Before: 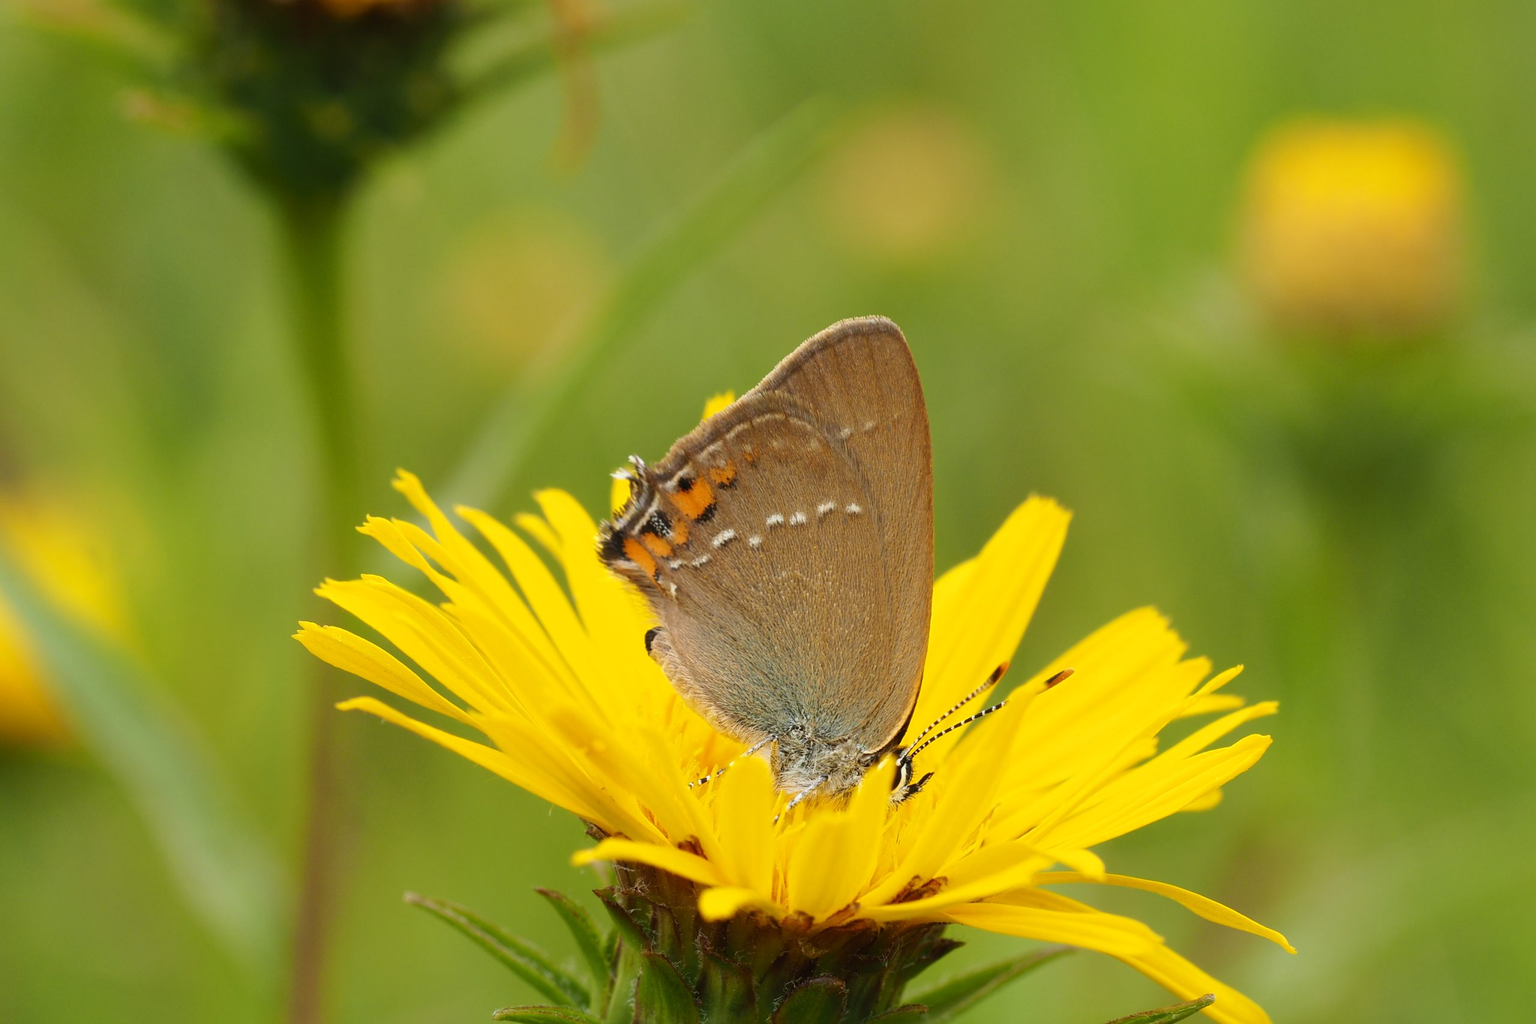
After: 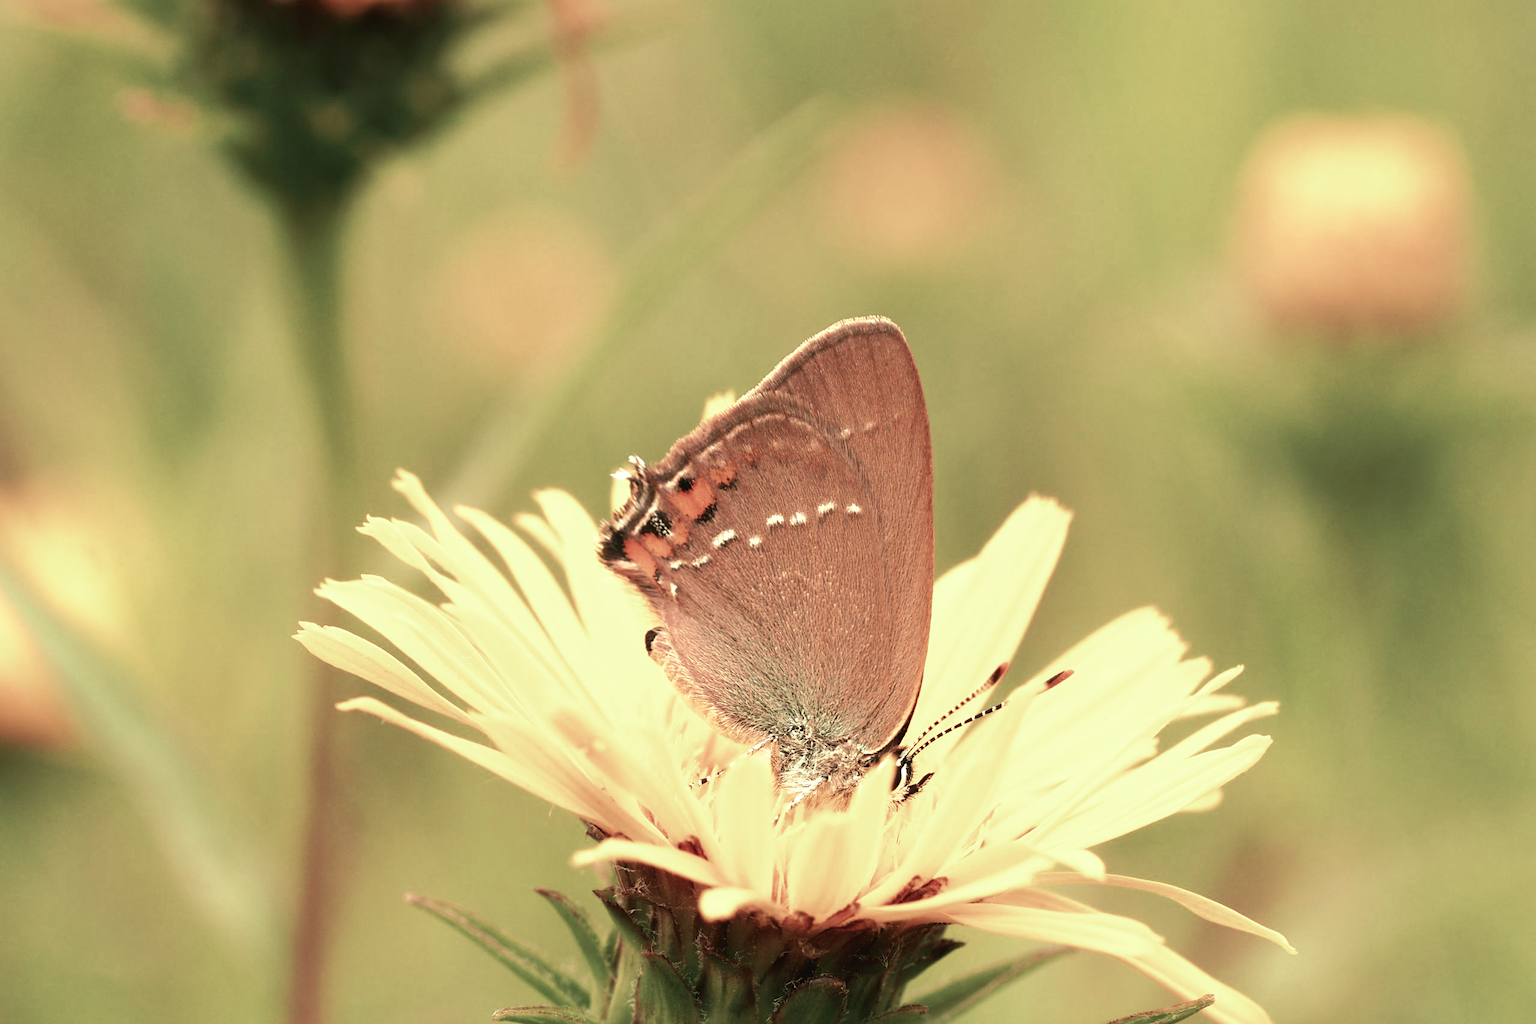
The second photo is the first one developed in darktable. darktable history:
tone curve: curves: ch0 [(0, 0) (0.003, 0.028) (0.011, 0.028) (0.025, 0.026) (0.044, 0.036) (0.069, 0.06) (0.1, 0.101) (0.136, 0.15) (0.177, 0.203) (0.224, 0.271) (0.277, 0.345) (0.335, 0.422) (0.399, 0.515) (0.468, 0.611) (0.543, 0.716) (0.623, 0.826) (0.709, 0.942) (0.801, 0.992) (0.898, 1) (1, 1)], preserve colors none
color look up table: target L [95.82, 95.82, 80.04, 80.97, 76.86, 70.2, 71.94, 69.07, 70.41, 63.31, 56.94, 42.39, 45.02, 18.05, 200.02, 95.82, 66.98, 66.4, 48.17, 47.55, 54.87, 52.84, 25.85, 39.15, 34.45, 26.52, 12.58, 95.69, 63.21, 72.73, 67.18, 38.77, 44.73, 57.88, 48.85, 47.14, 34.87, 37.48, 27.36, 32.55, 21.57, 9.333, 95.69, 80.43, 84.41, 83.13, 64.18, 63.37, 39.04], target a [-41.29, -41.29, -18.93, -12.49, -20.27, -33.35, -10.26, -33.67, -27.74, -11.05, -27.77, -10.18, -21.79, -11.55, 0, -41.29, 4.918, 7.031, 30.4, 28.37, 24.57, 12.14, 39.73, 32.23, 13.89, 40.09, 26.73, -42.9, 16.65, -7.911, 7.884, 38.32, 34.22, -21.99, -2.448, -16.91, -0.59, 18.83, 19.9, 38.14, -0.693, -3.428, -42.9, -14.24, -7.104, -5.207, -26.96, -25.35, -16.8], target b [24.39, 24.39, 26.66, 21.33, 5.689, 34.97, 35.32, 31.41, 18.04, 23.14, 30.82, 21.45, 19.73, 11.97, 0, 24.39, 25.34, 20.12, 9.308, 24.05, 13.14, 26.04, 23.02, 21.19, 17.3, 19.25, 13.63, 28.08, 2.304, 9.9, 10.16, -7.247, -5.74, 5.244, 3.977, -2.016, 9.317, -6.177, -16, 0.431, -16.57, -3.571, 28.08, -2.905, 3.79, 12.57, 14.14, 8.581, 6.91], num patches 49
